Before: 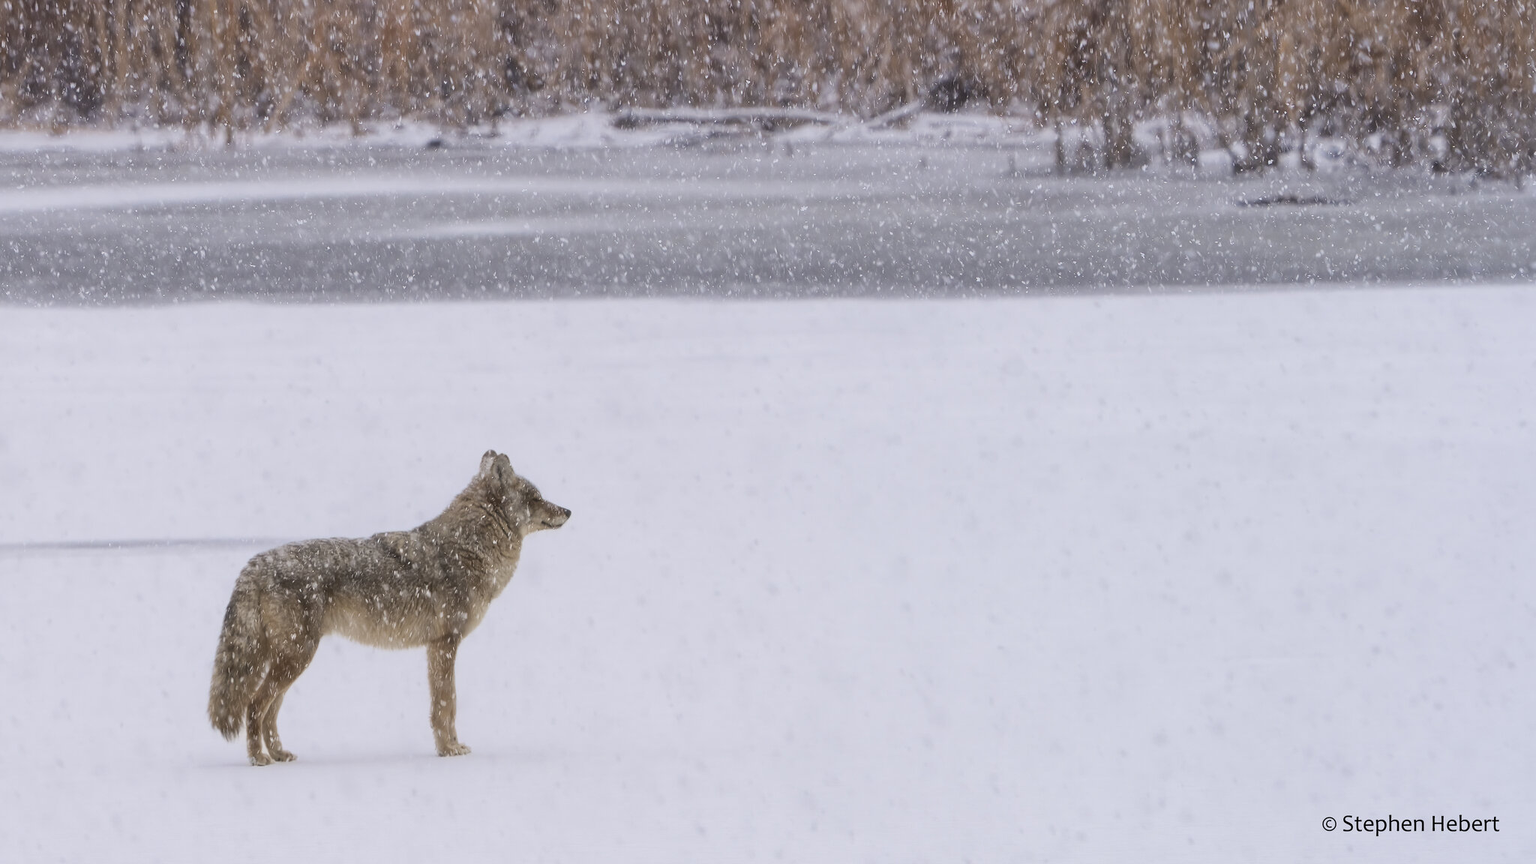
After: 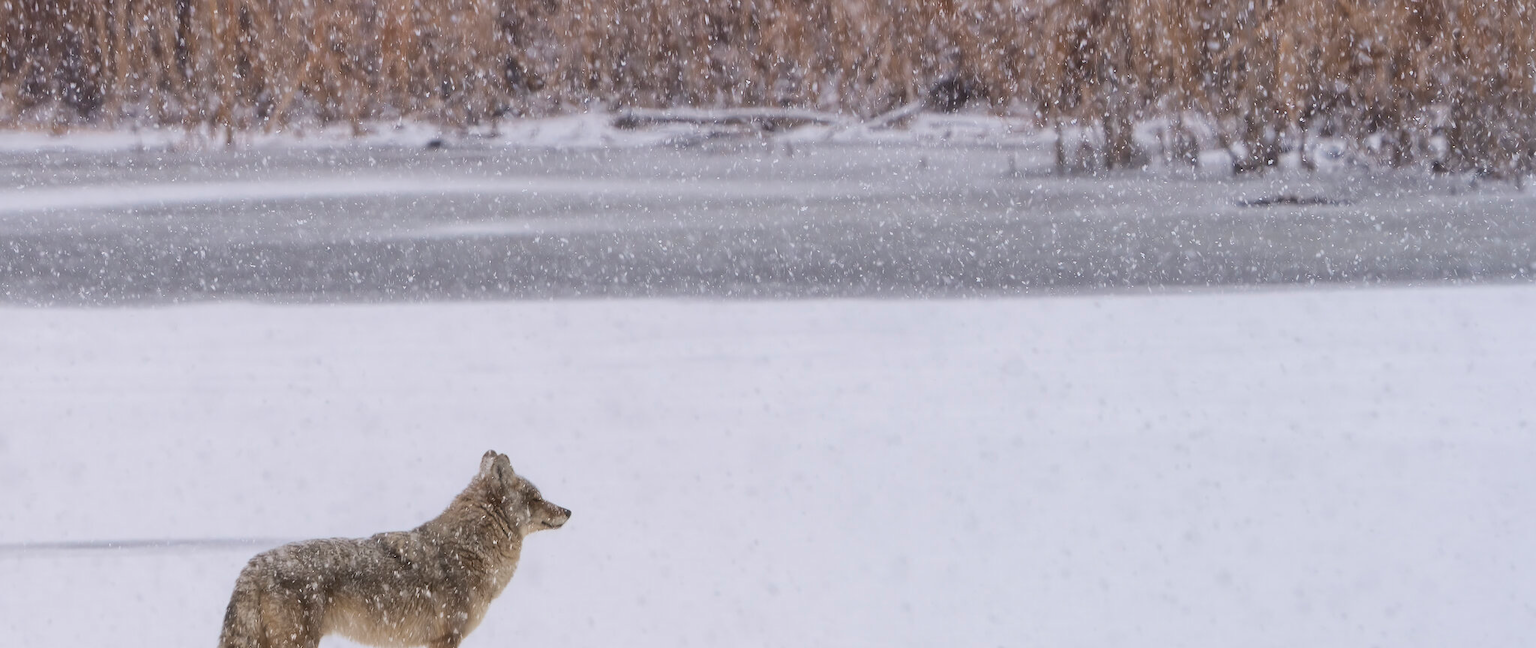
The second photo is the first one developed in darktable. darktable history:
crop: bottom 24.993%
tone equalizer: edges refinement/feathering 500, mask exposure compensation -1.25 EV, preserve details no
